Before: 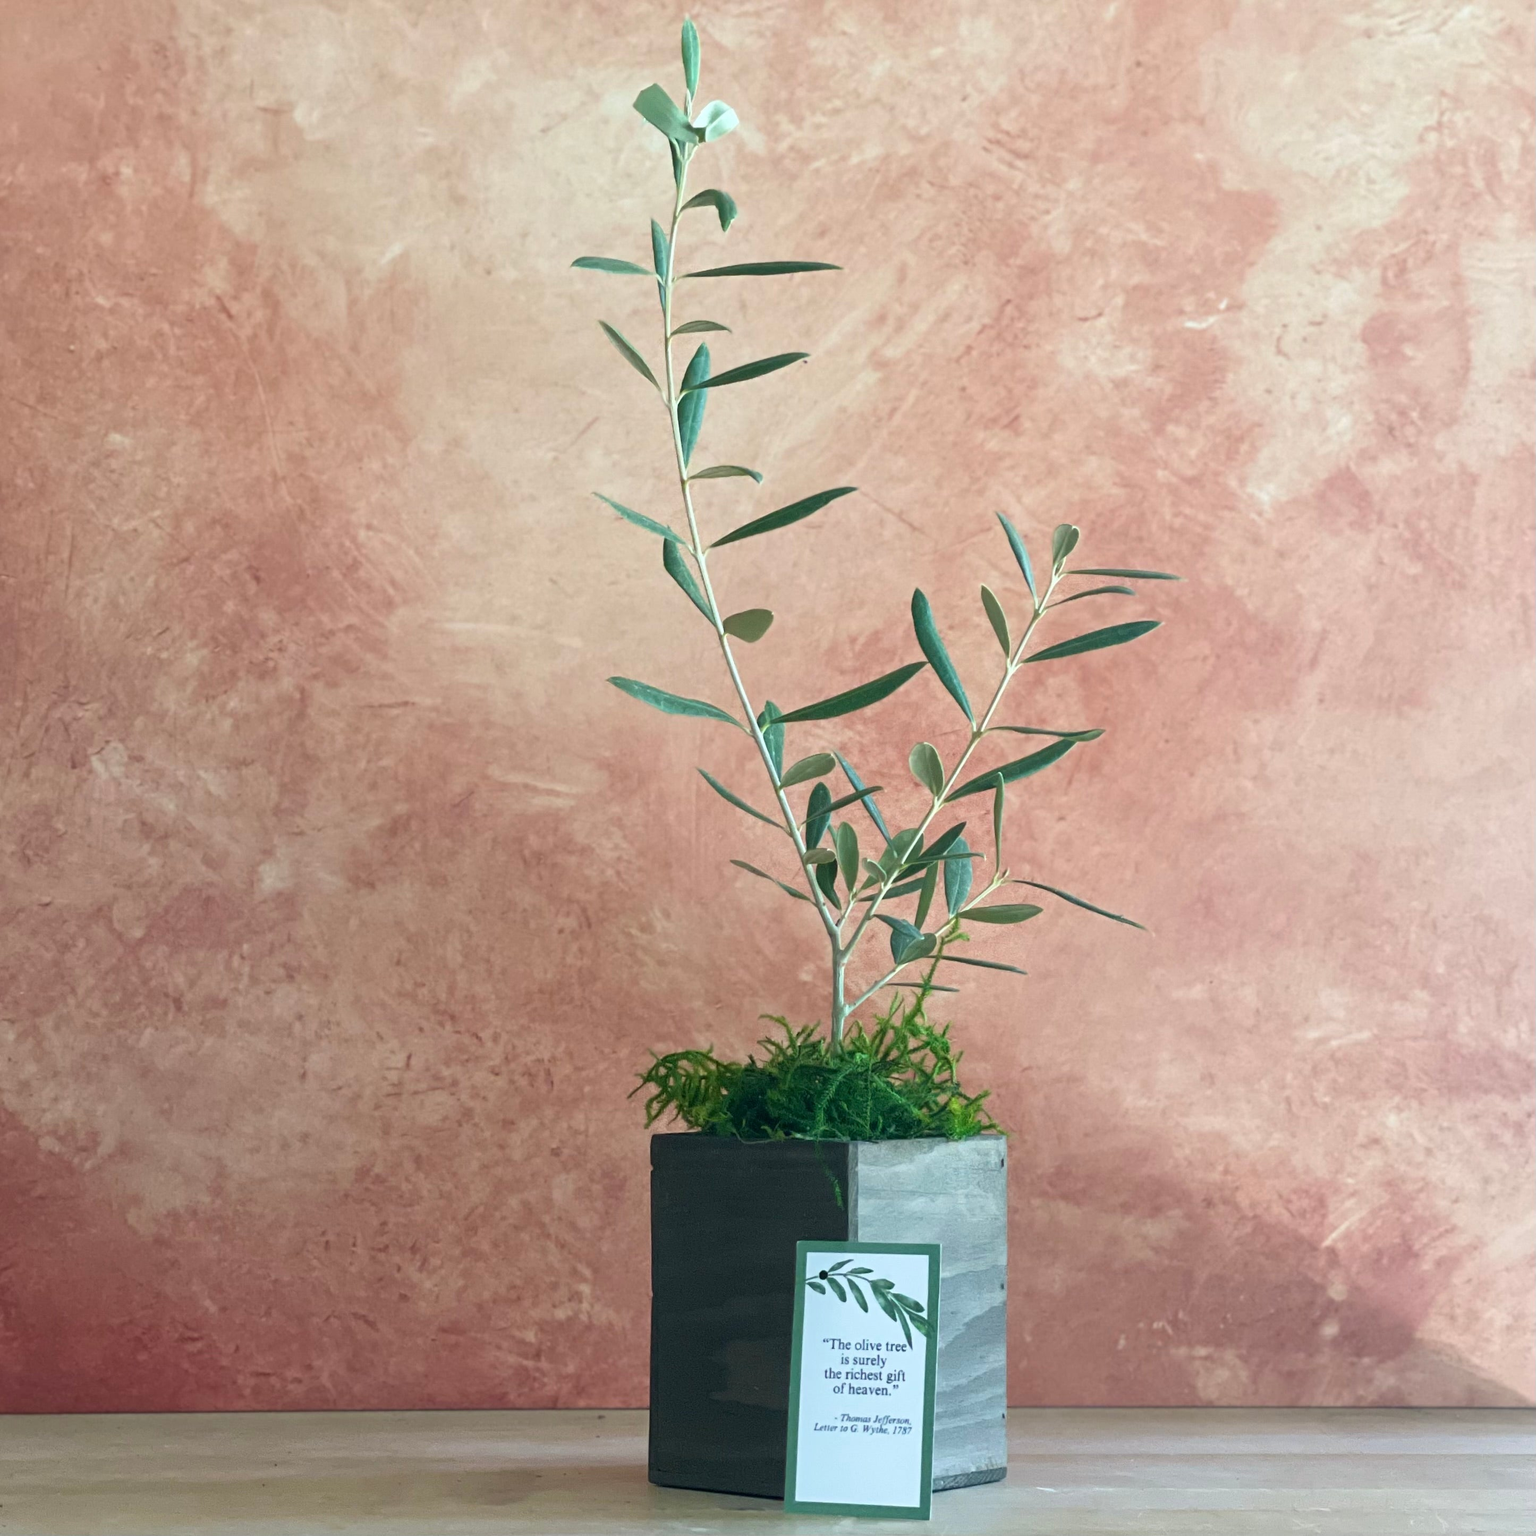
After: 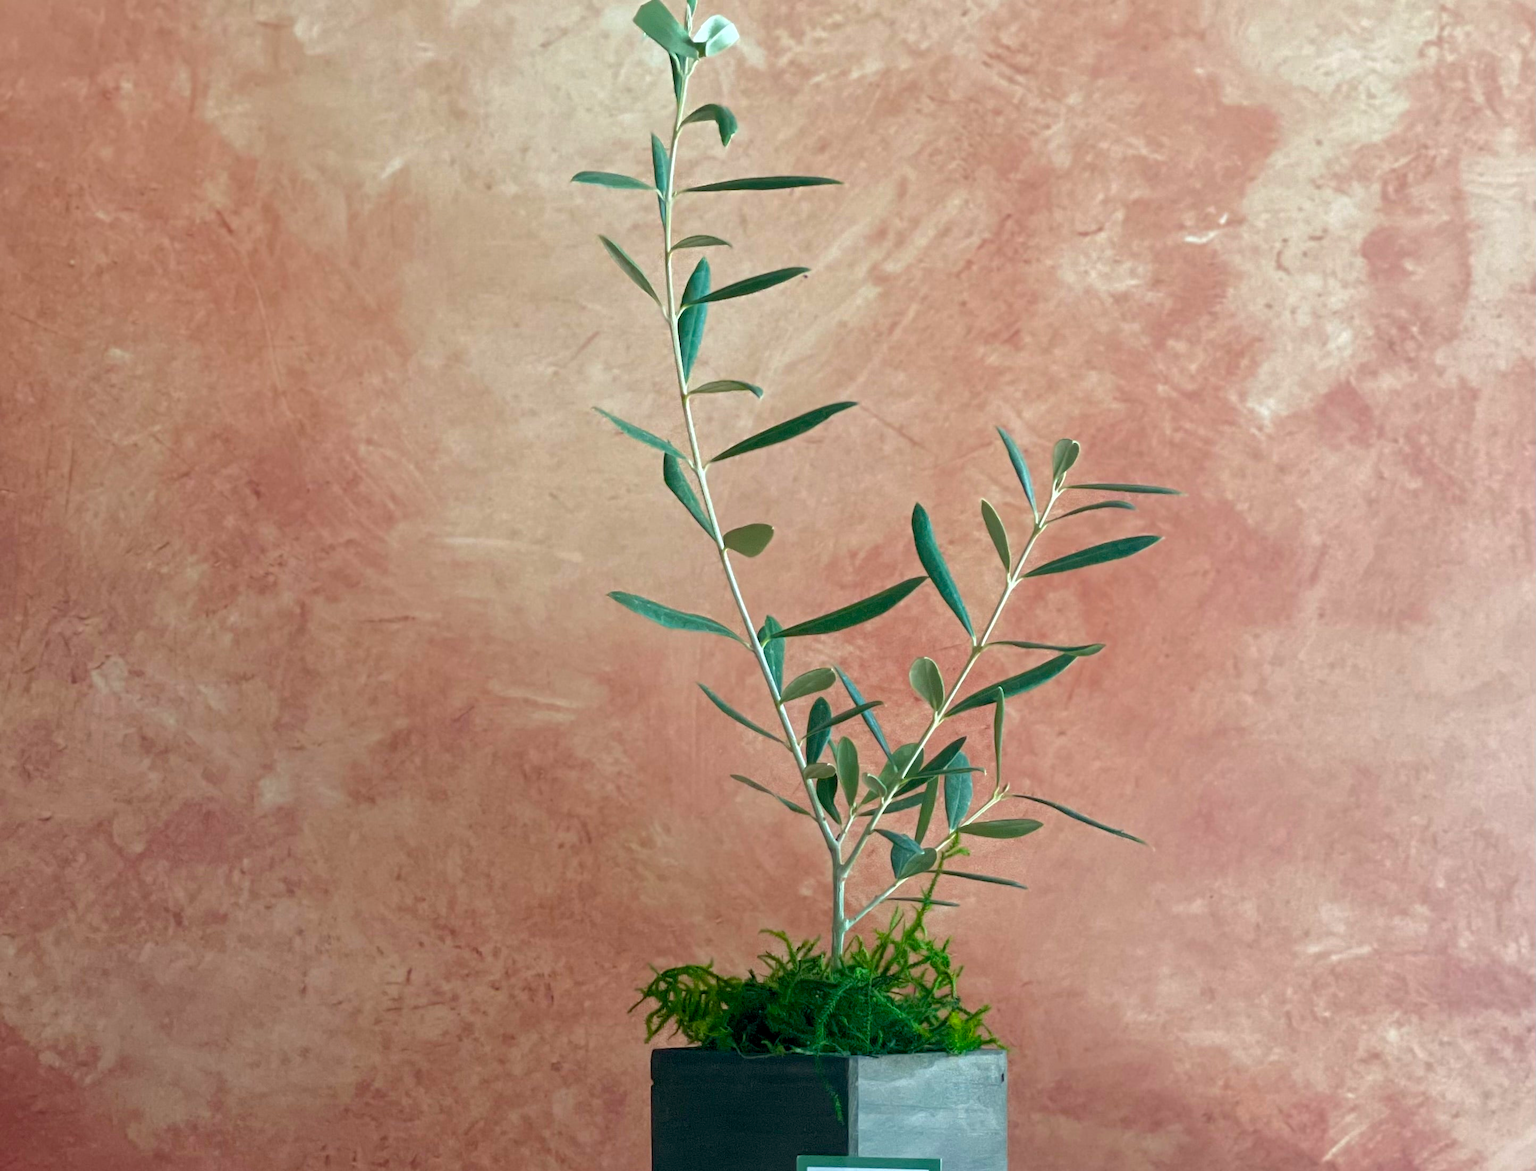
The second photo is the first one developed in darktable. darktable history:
color balance rgb: global offset › luminance -0.98%, perceptual saturation grading › global saturation 19.812%, perceptual brilliance grading › global brilliance 2.547%
crop: top 5.592%, bottom 17.926%
tone curve: curves: ch0 [(0, 0) (0.568, 0.517) (0.8, 0.717) (1, 1)], color space Lab, independent channels
